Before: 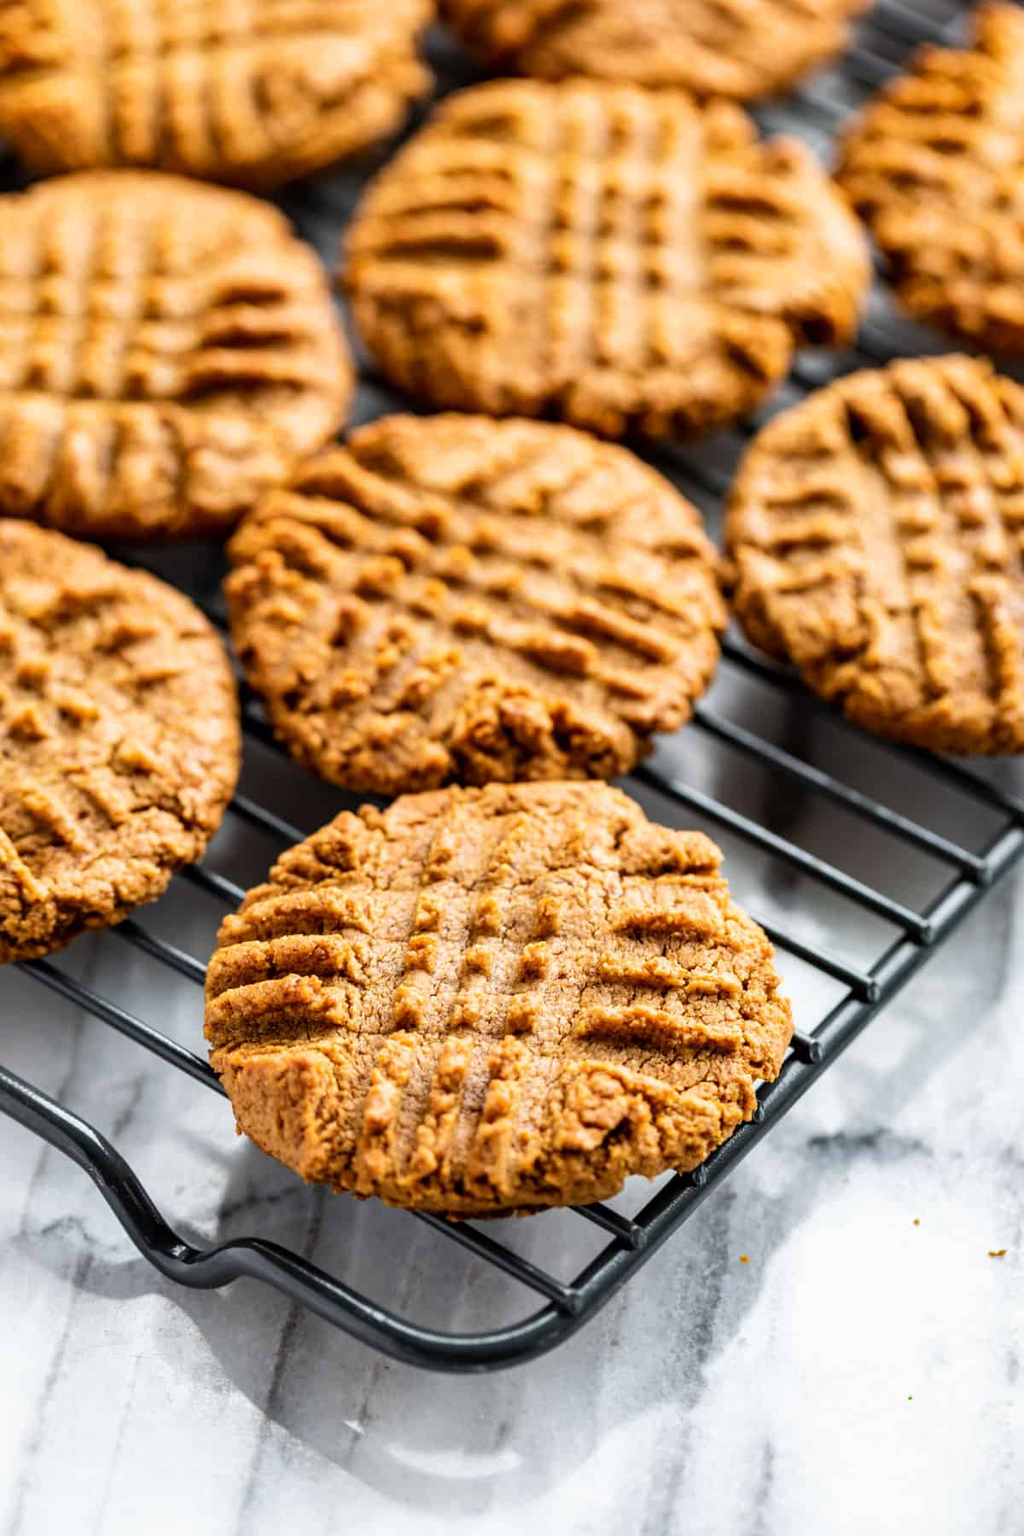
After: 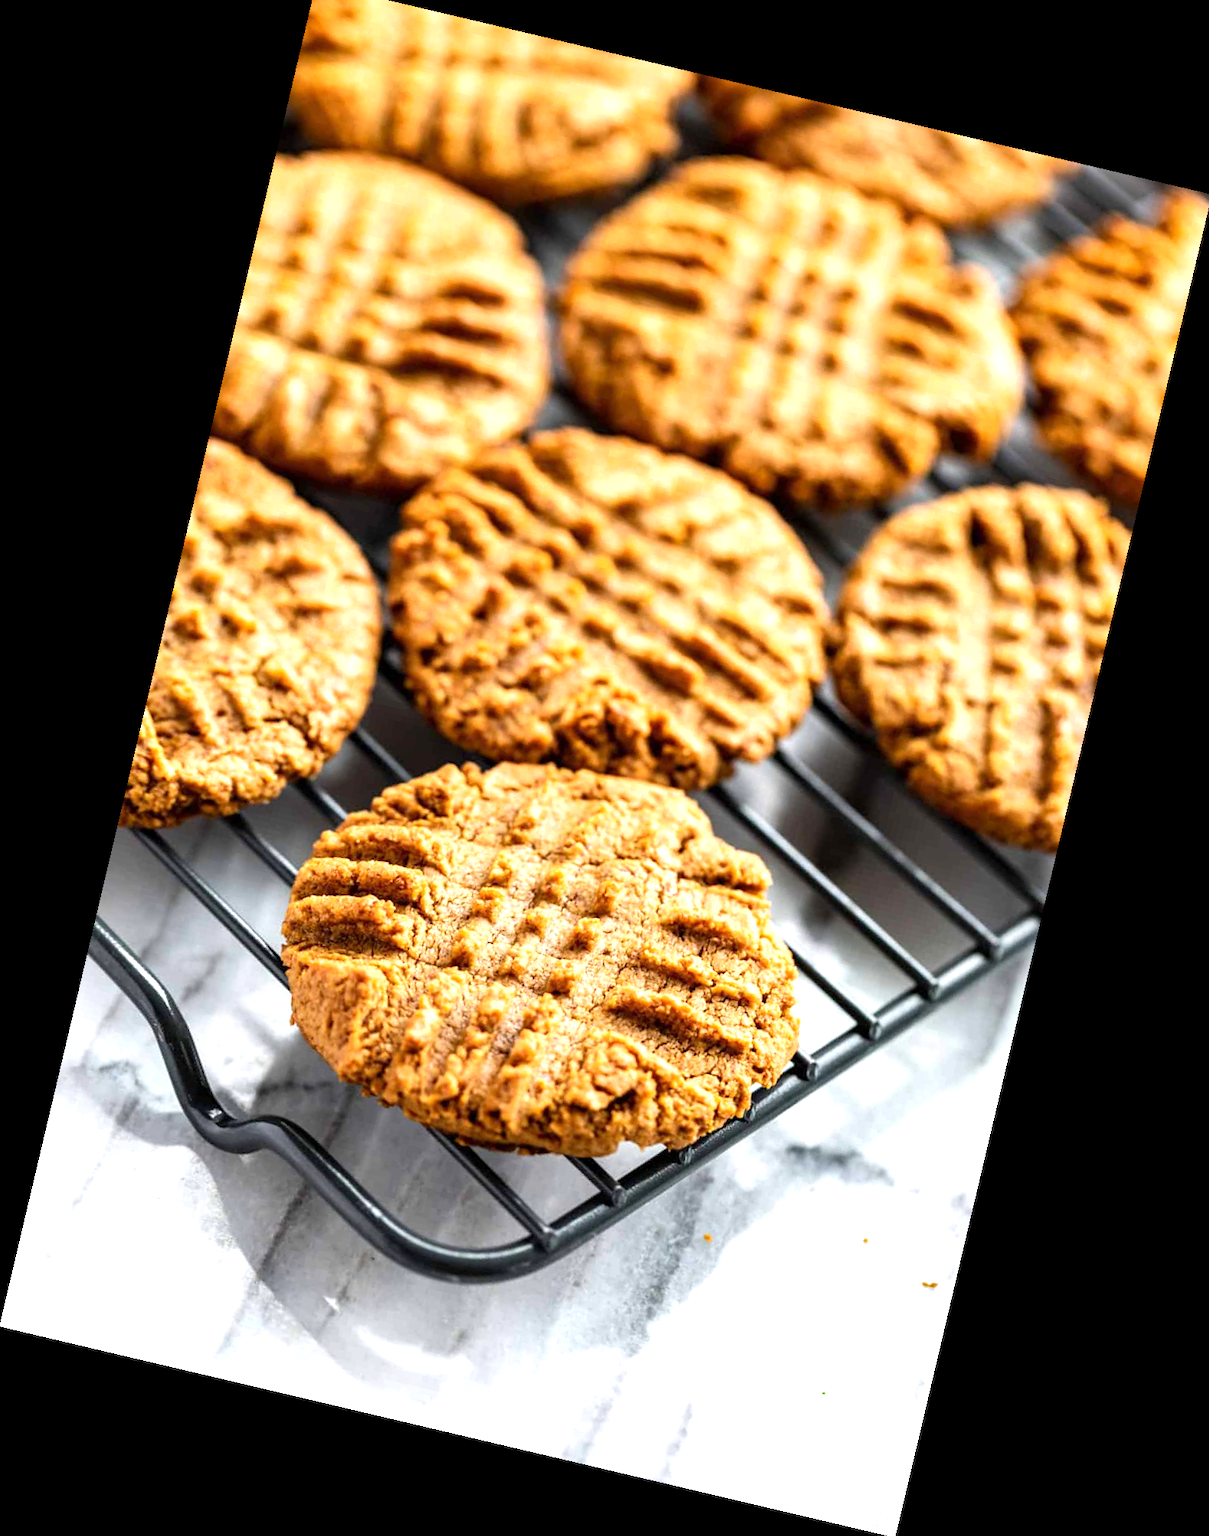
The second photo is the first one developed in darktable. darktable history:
rotate and perspective: rotation 13.27°, automatic cropping off
crop: top 1.049%, right 0.001%
exposure: exposure 0.556 EV, compensate highlight preservation false
